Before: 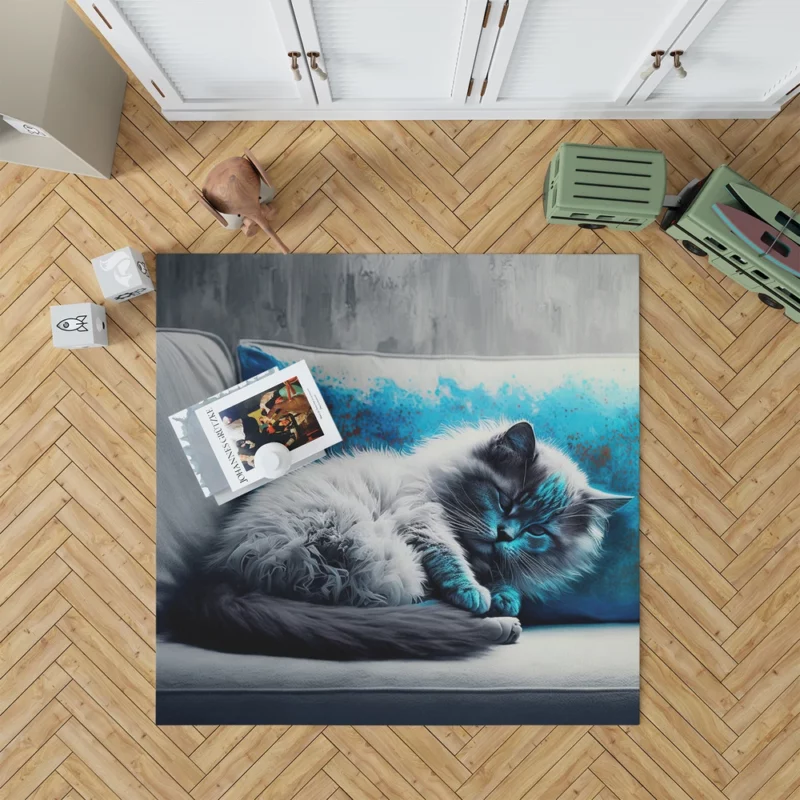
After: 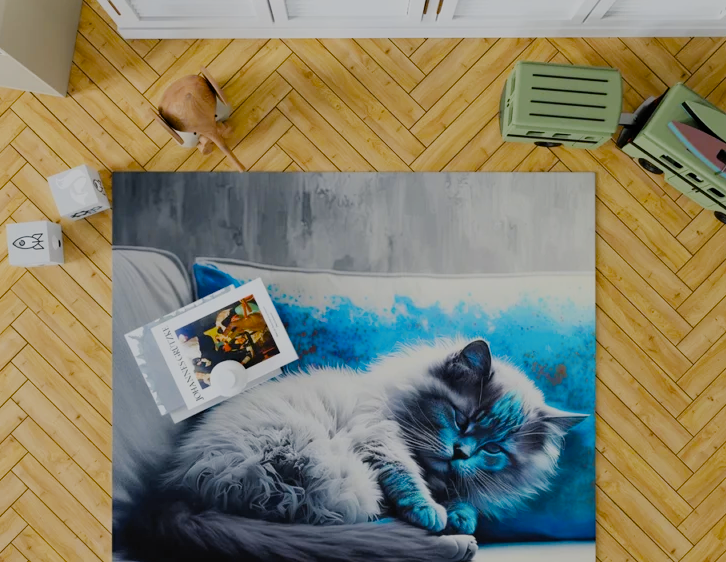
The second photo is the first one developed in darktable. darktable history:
filmic rgb: black relative exposure -6.98 EV, white relative exposure 5.63 EV, hardness 2.86
crop: left 5.596%, top 10.314%, right 3.534%, bottom 19.395%
color contrast: green-magenta contrast 0.85, blue-yellow contrast 1.25, unbound 0
exposure: exposure -0.064 EV, compensate highlight preservation false
color balance rgb: perceptual saturation grading › global saturation 35%, perceptual saturation grading › highlights -25%, perceptual saturation grading › shadows 50%
